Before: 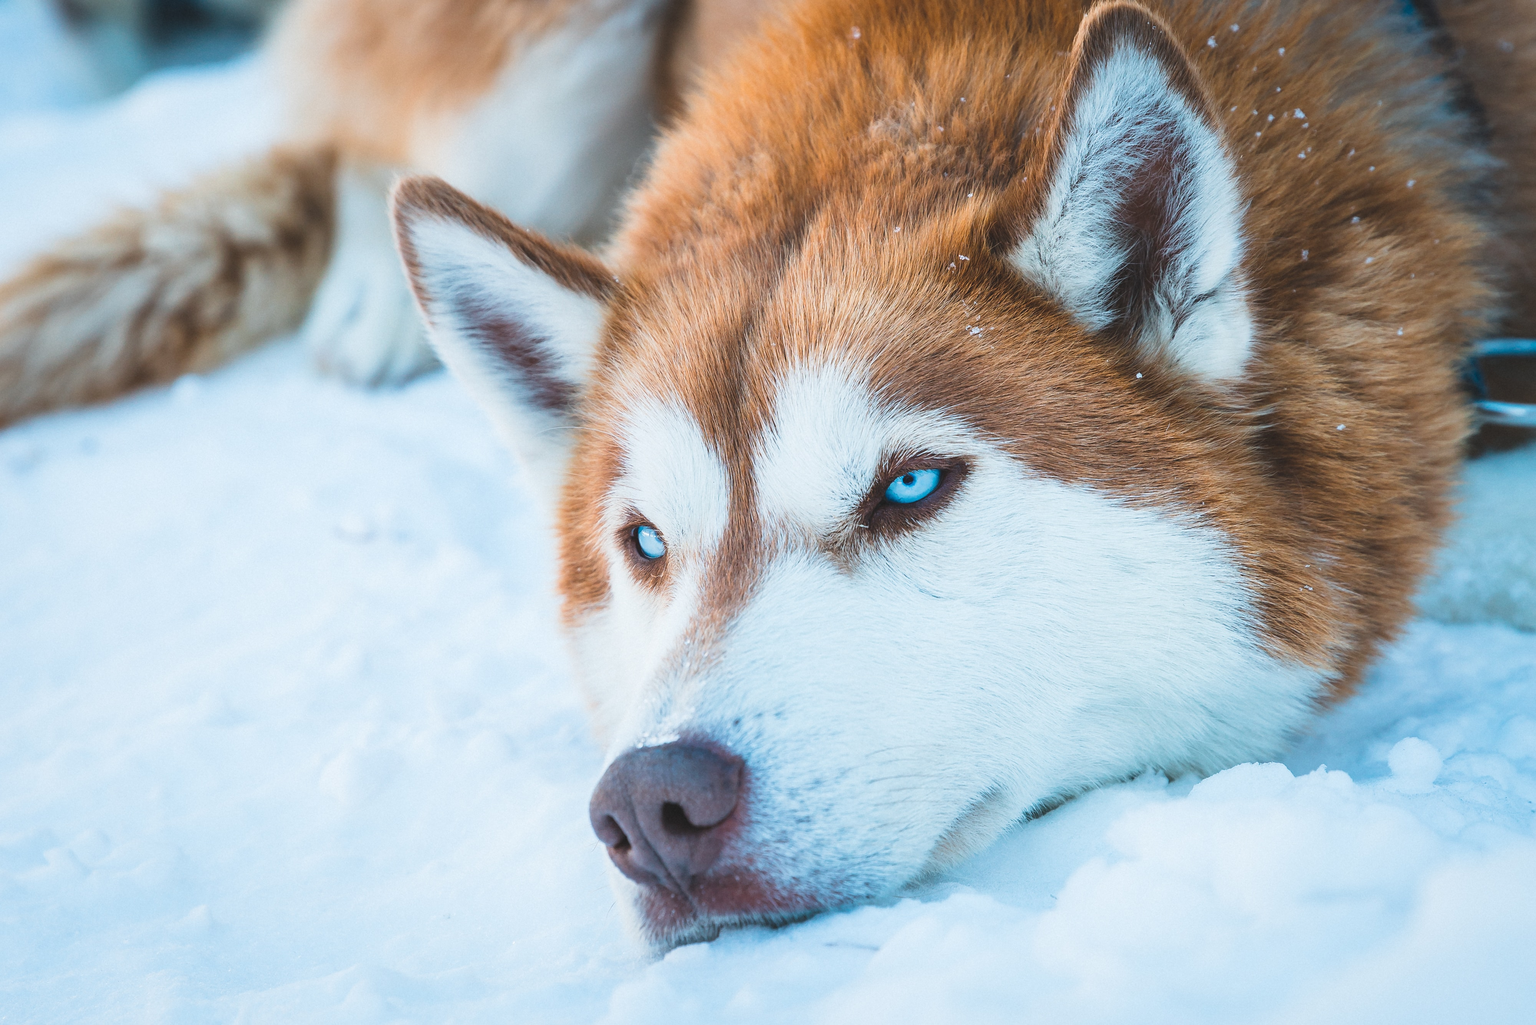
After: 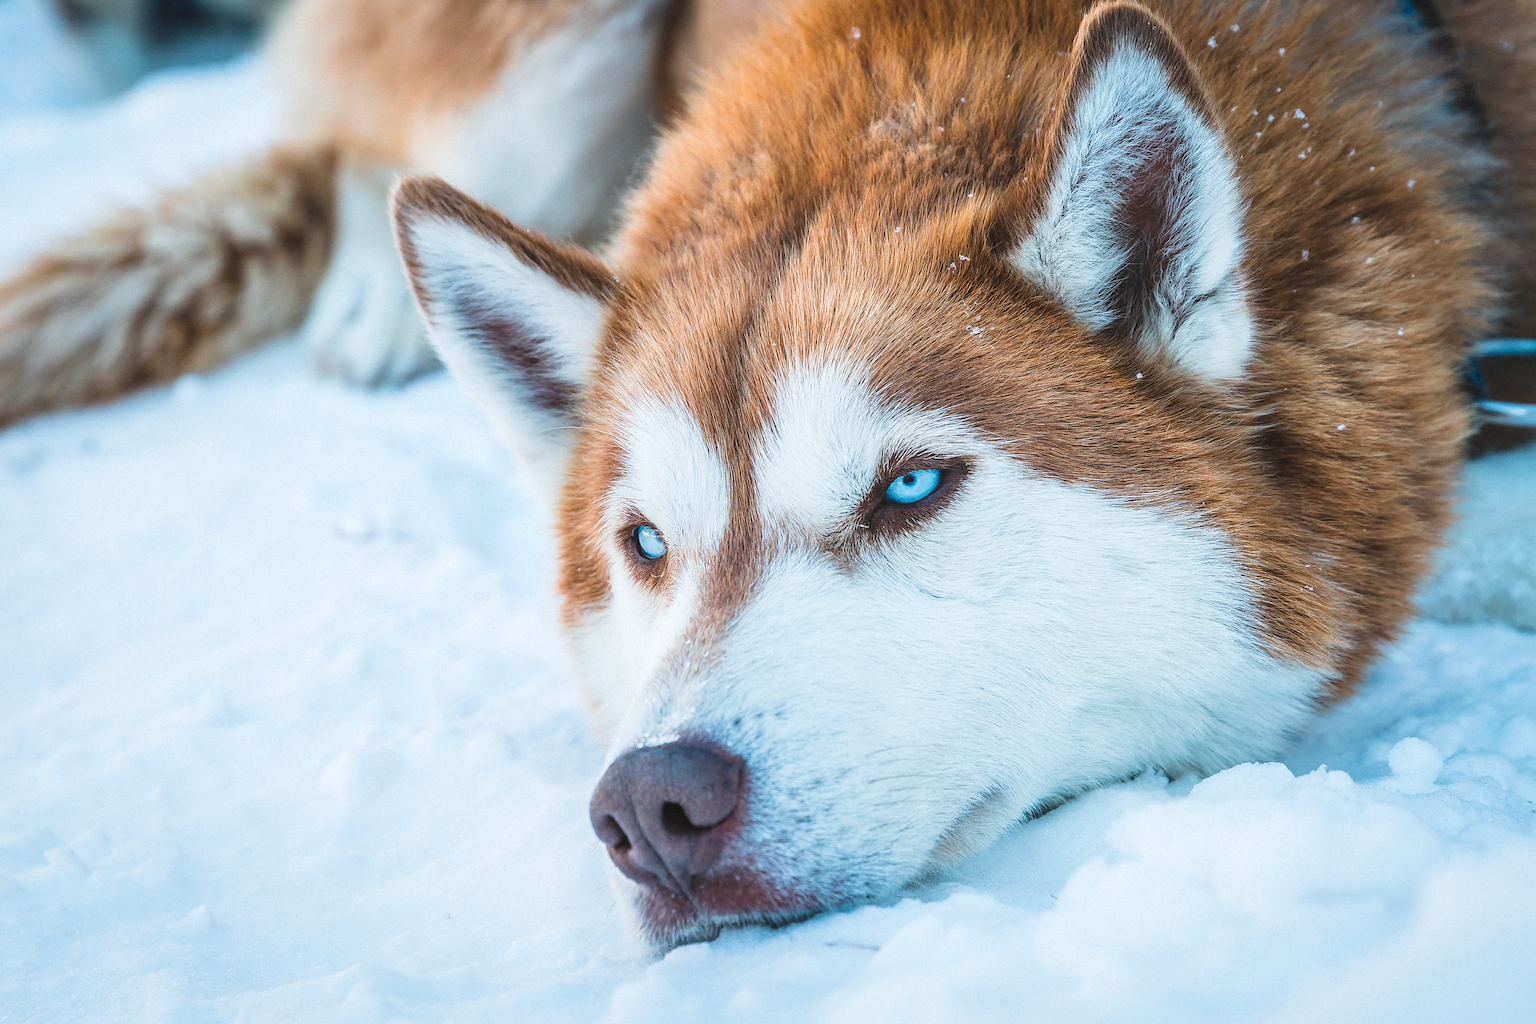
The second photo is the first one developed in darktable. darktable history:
local contrast: on, module defaults
sharpen: radius 1.549, amount 0.366, threshold 1.31
